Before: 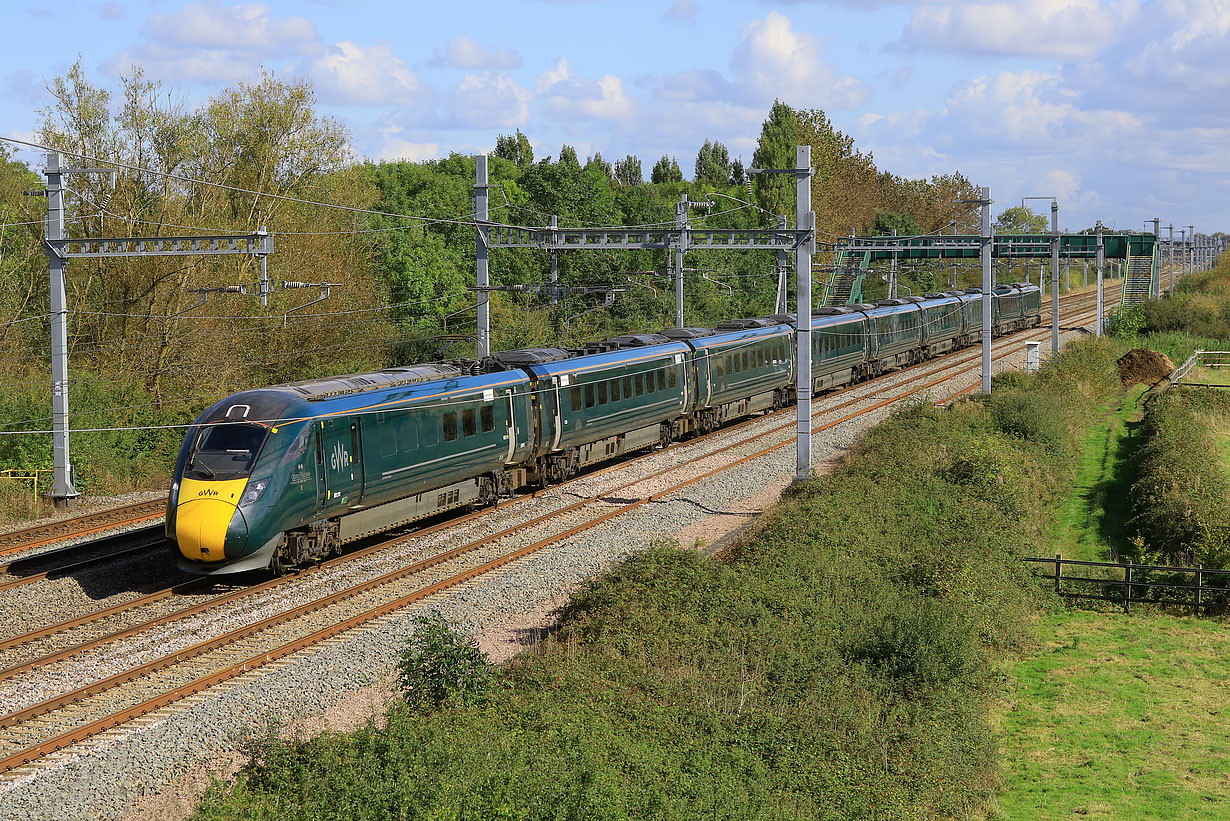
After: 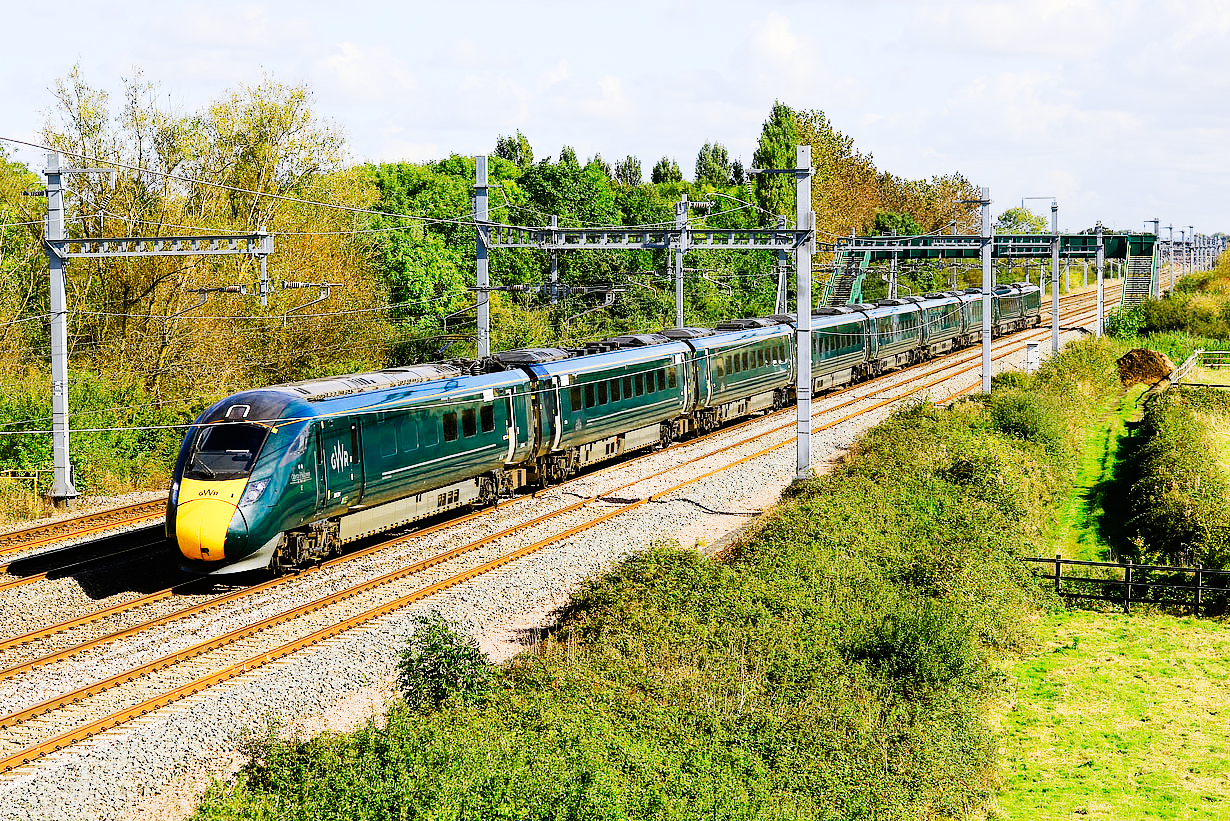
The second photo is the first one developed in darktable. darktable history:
tone curve: curves: ch0 [(0, 0) (0.16, 0.055) (0.506, 0.762) (1, 1.024)], preserve colors none
